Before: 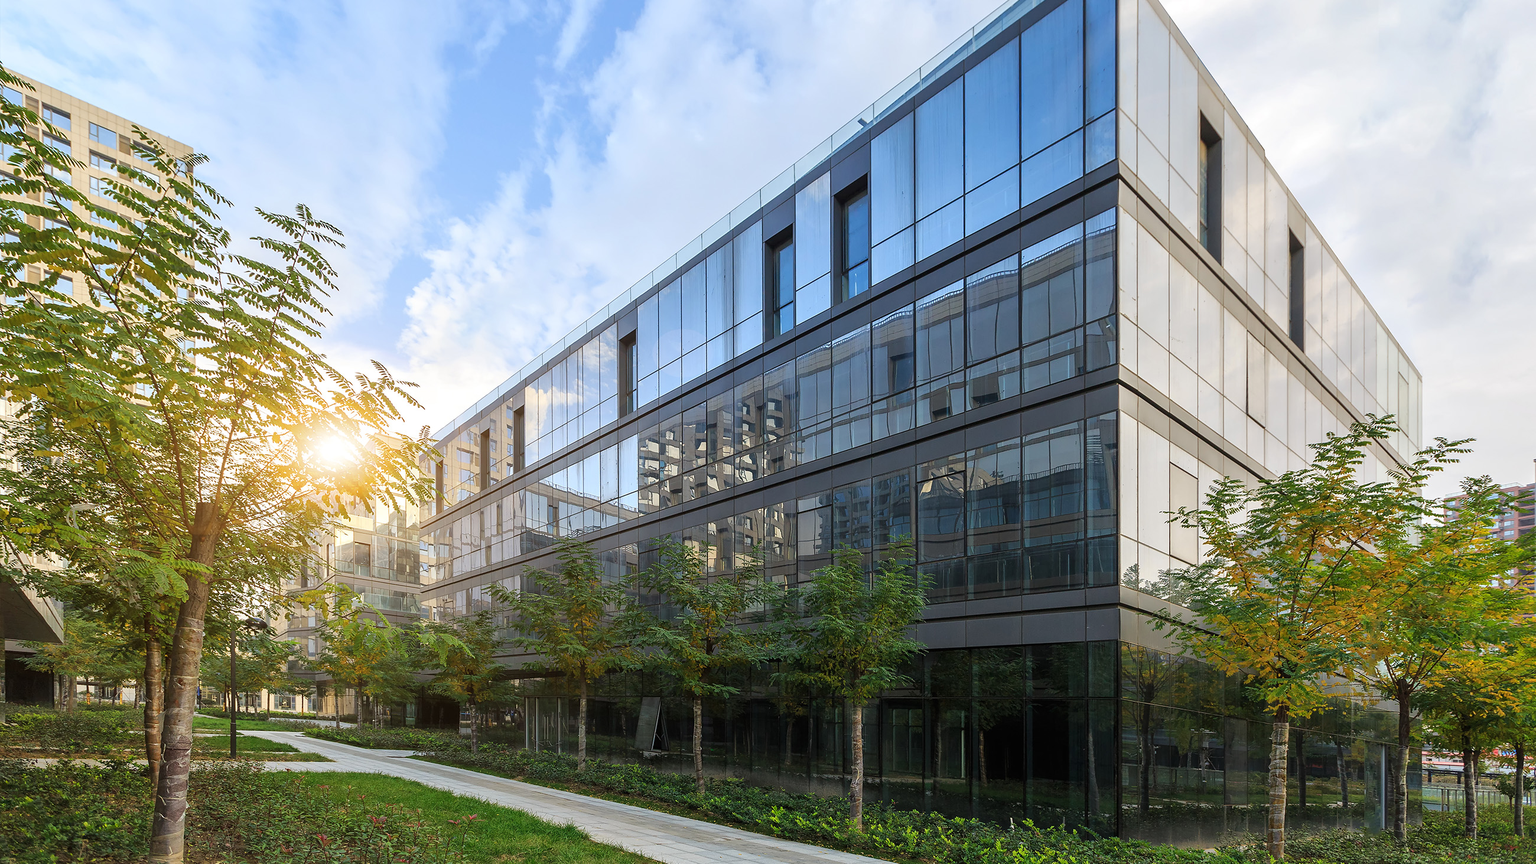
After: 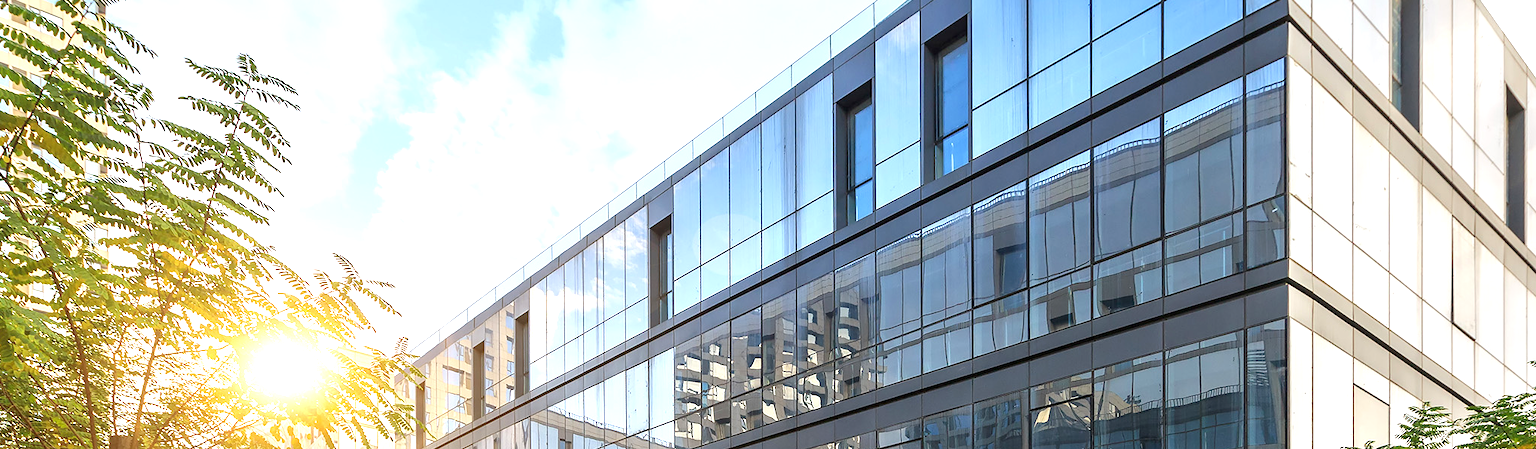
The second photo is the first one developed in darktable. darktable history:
crop: left 7.217%, top 18.784%, right 14.502%, bottom 40.506%
exposure: black level correction 0.001, exposure 0.677 EV, compensate highlight preservation false
